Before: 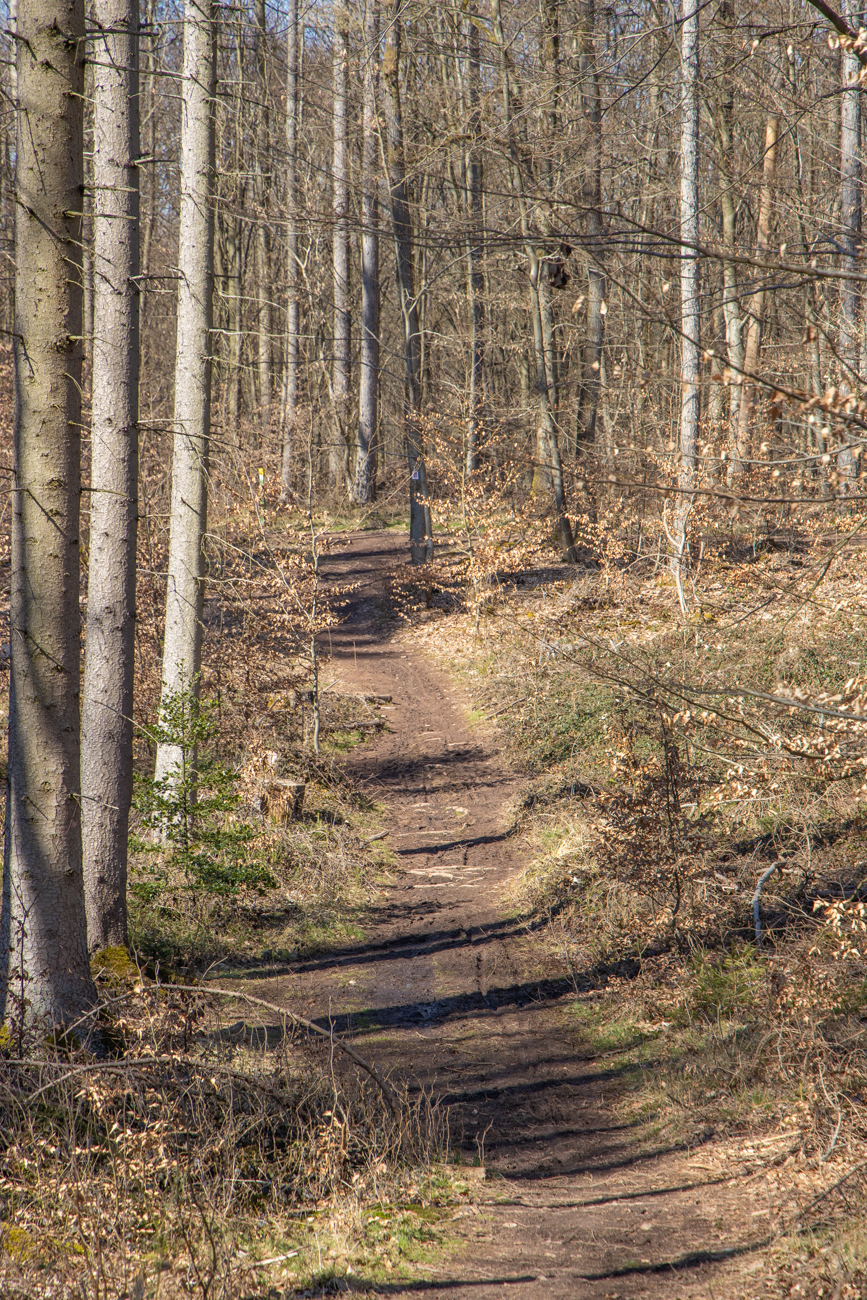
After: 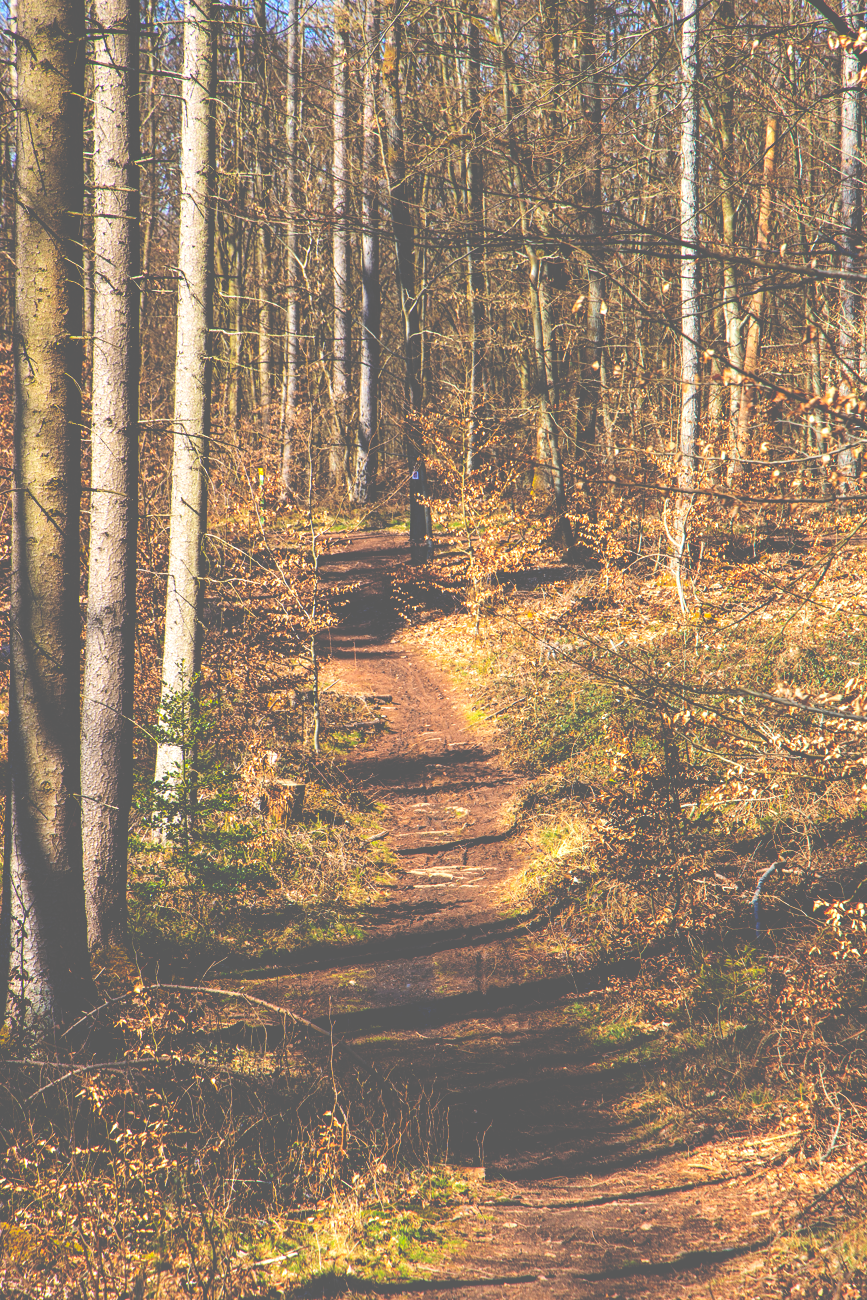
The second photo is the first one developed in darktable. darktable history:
contrast brightness saturation: contrast 0.1, brightness 0.3, saturation 0.14
base curve: curves: ch0 [(0, 0.036) (0.083, 0.04) (0.804, 1)], preserve colors none
